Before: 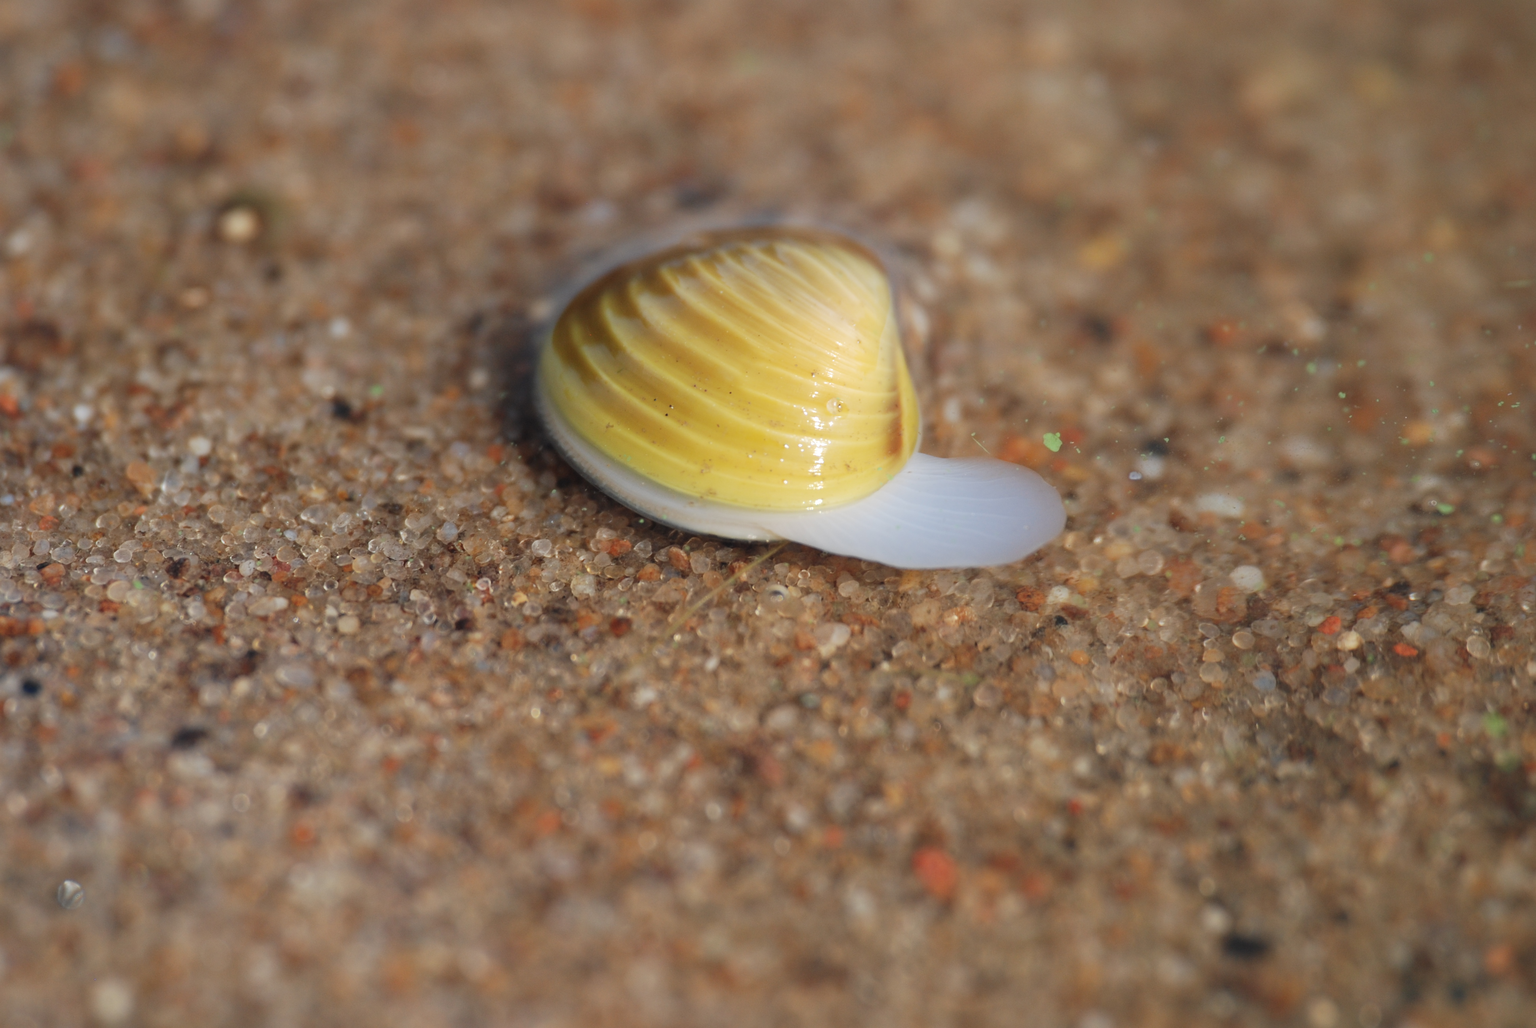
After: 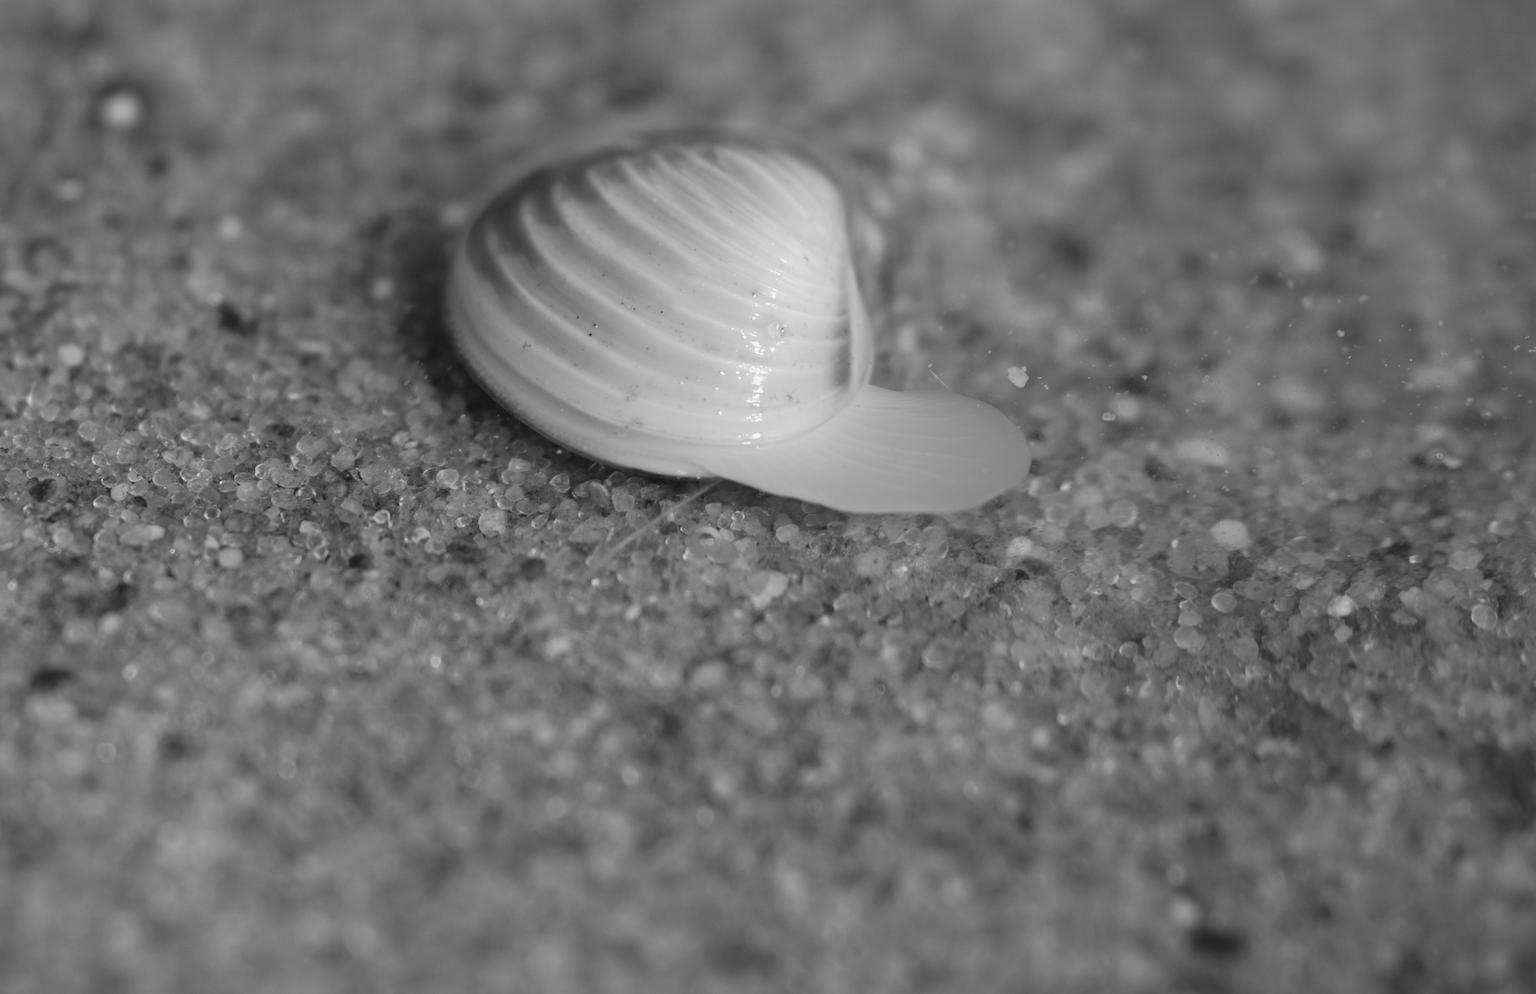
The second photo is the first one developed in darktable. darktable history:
rotate and perspective: rotation 1.57°, crop left 0.018, crop right 0.982, crop top 0.039, crop bottom 0.961
fill light: on, module defaults
crop and rotate: left 8.262%, top 9.226%
white balance: red 1, blue 1
monochrome: a 26.22, b 42.67, size 0.8
